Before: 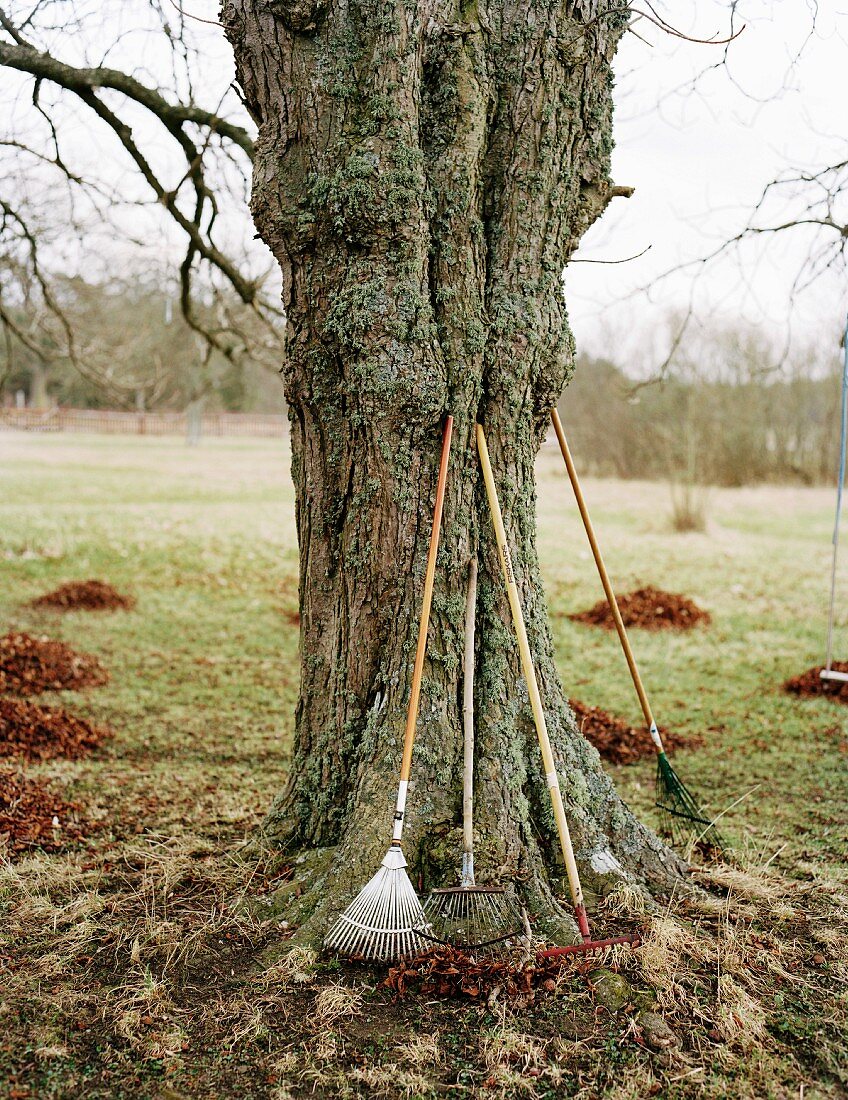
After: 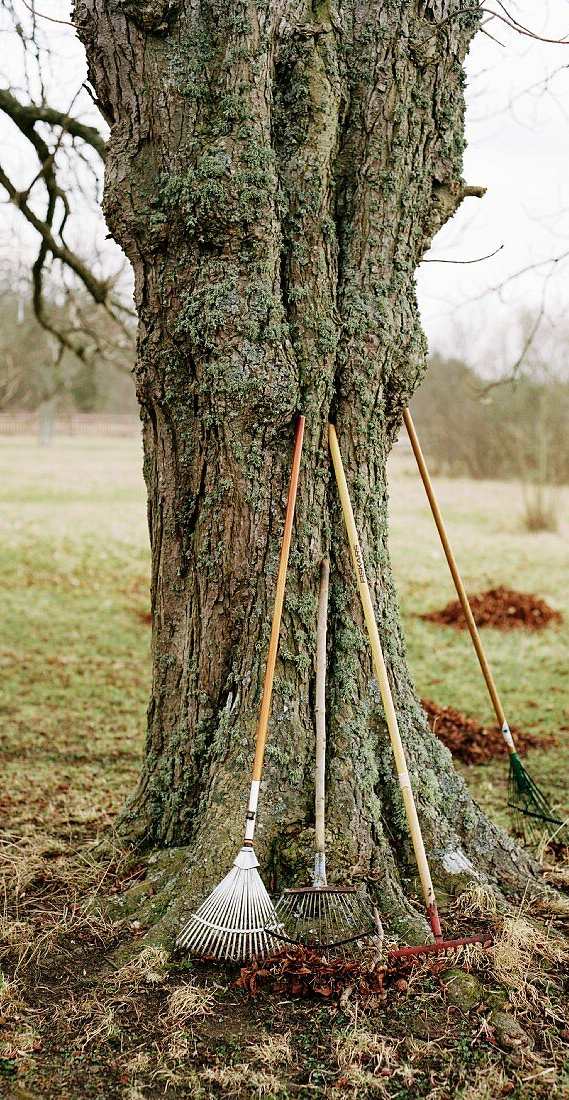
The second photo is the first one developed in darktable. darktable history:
crop and rotate: left 17.551%, right 15.256%
exposure: compensate exposure bias true, compensate highlight preservation false
